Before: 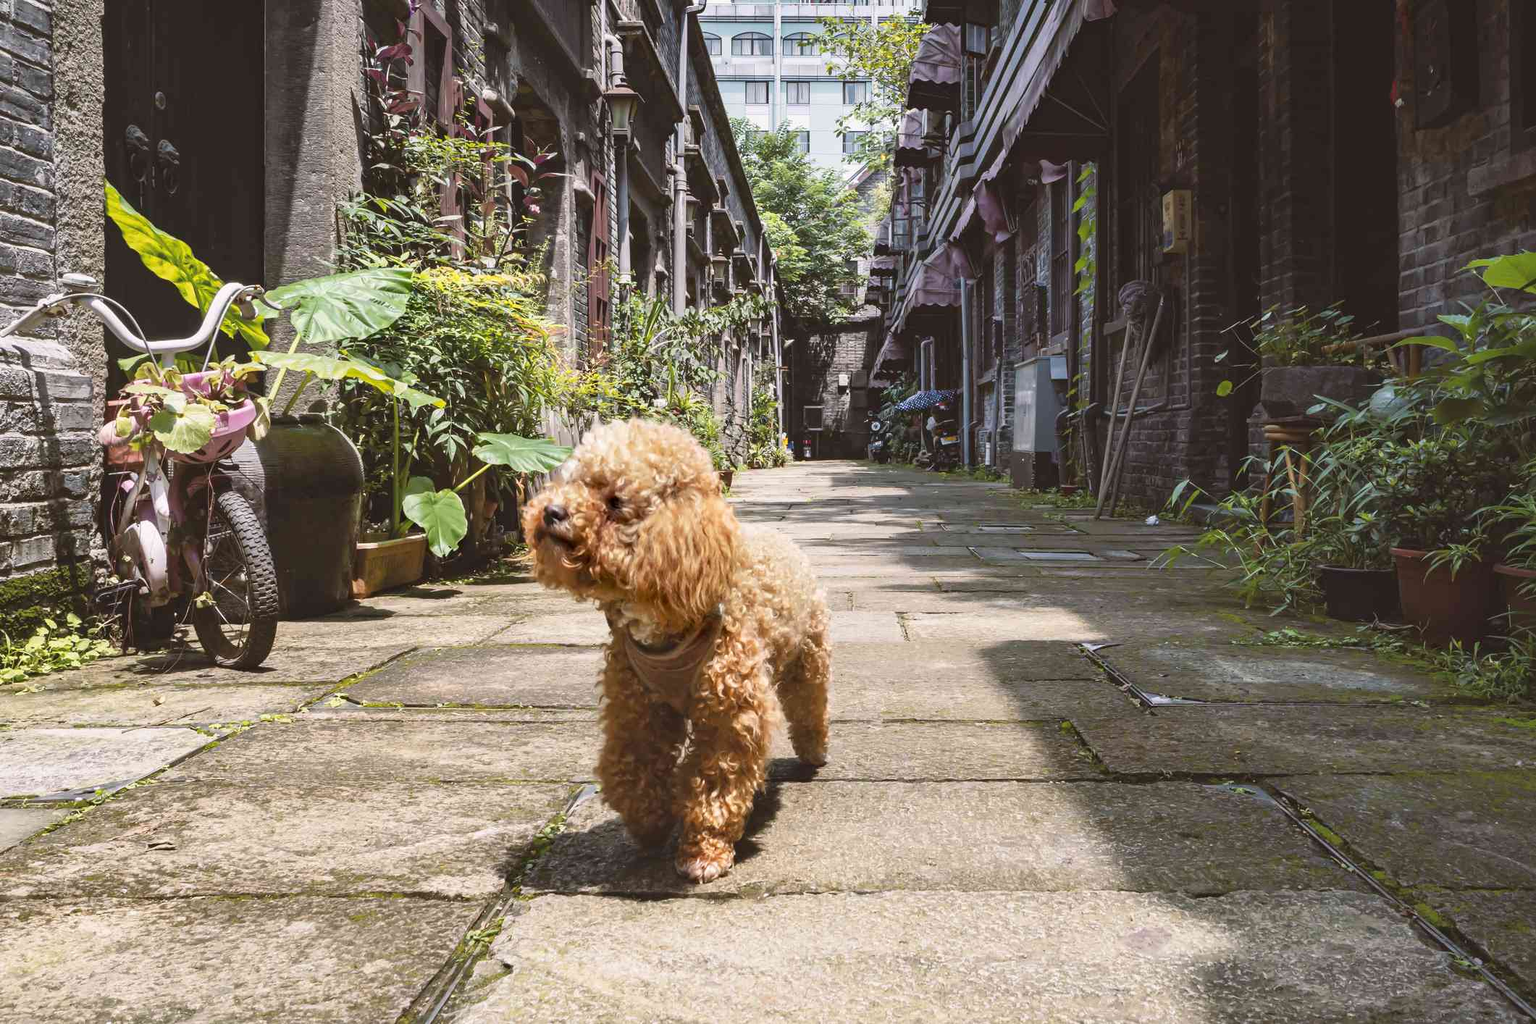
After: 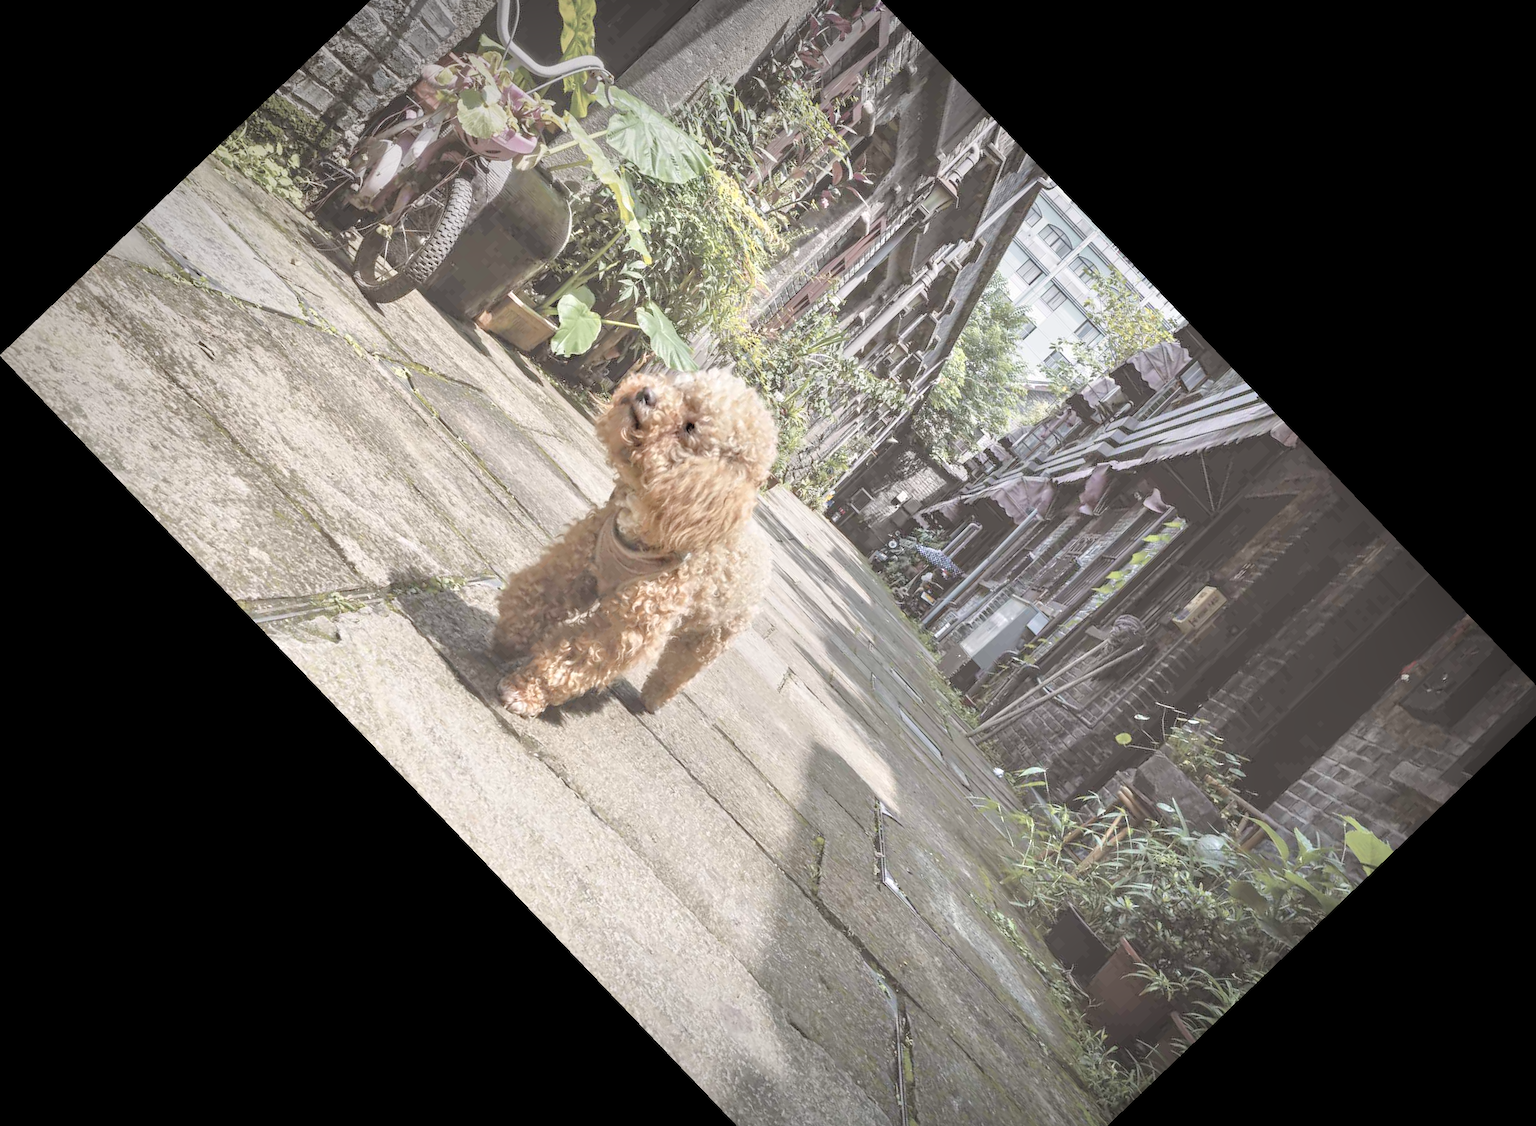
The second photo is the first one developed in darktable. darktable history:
contrast brightness saturation: brightness 0.18, saturation -0.5
crop and rotate: angle -46.26°, top 16.234%, right 0.912%, bottom 11.704%
tone equalizer: -7 EV 0.15 EV, -6 EV 0.6 EV, -5 EV 1.15 EV, -4 EV 1.33 EV, -3 EV 1.15 EV, -2 EV 0.6 EV, -1 EV 0.15 EV, mask exposure compensation -0.5 EV
vignetting: fall-off start 70.97%, brightness -0.584, saturation -0.118, width/height ratio 1.333
